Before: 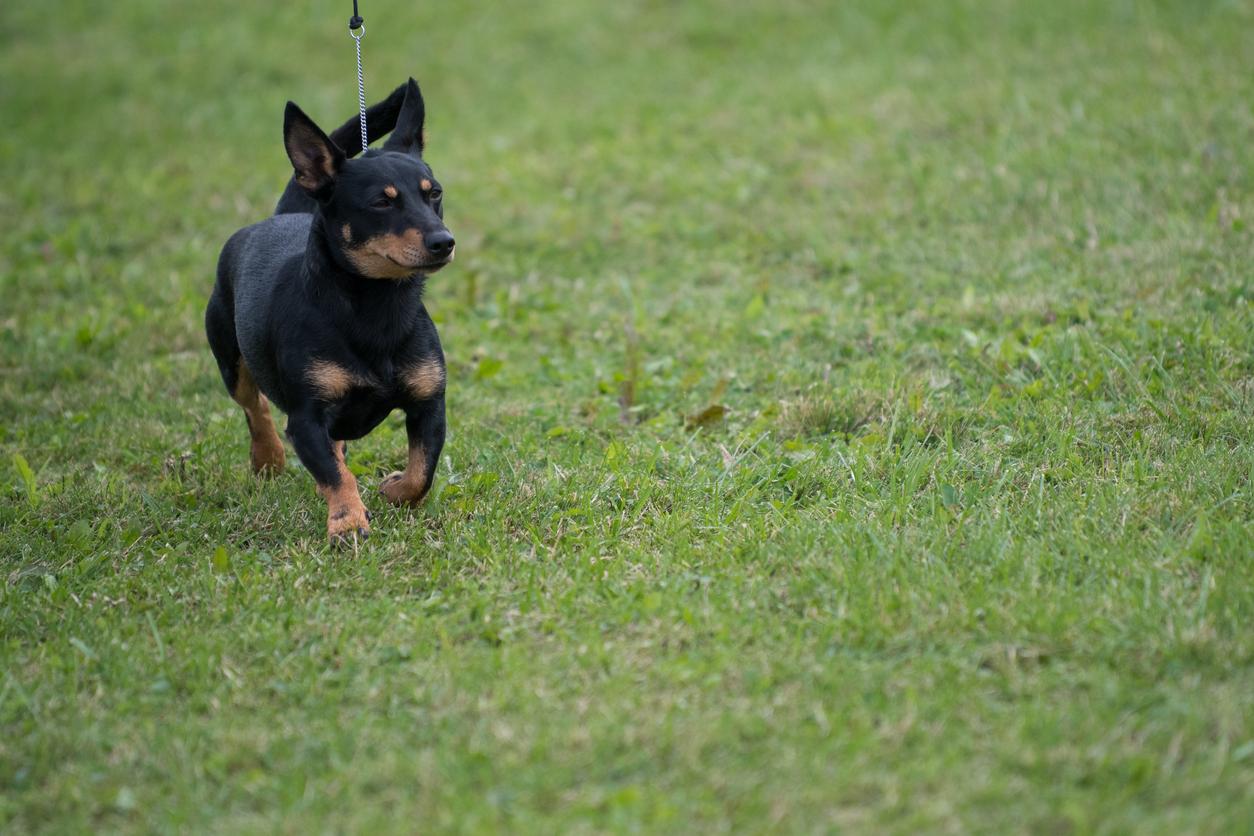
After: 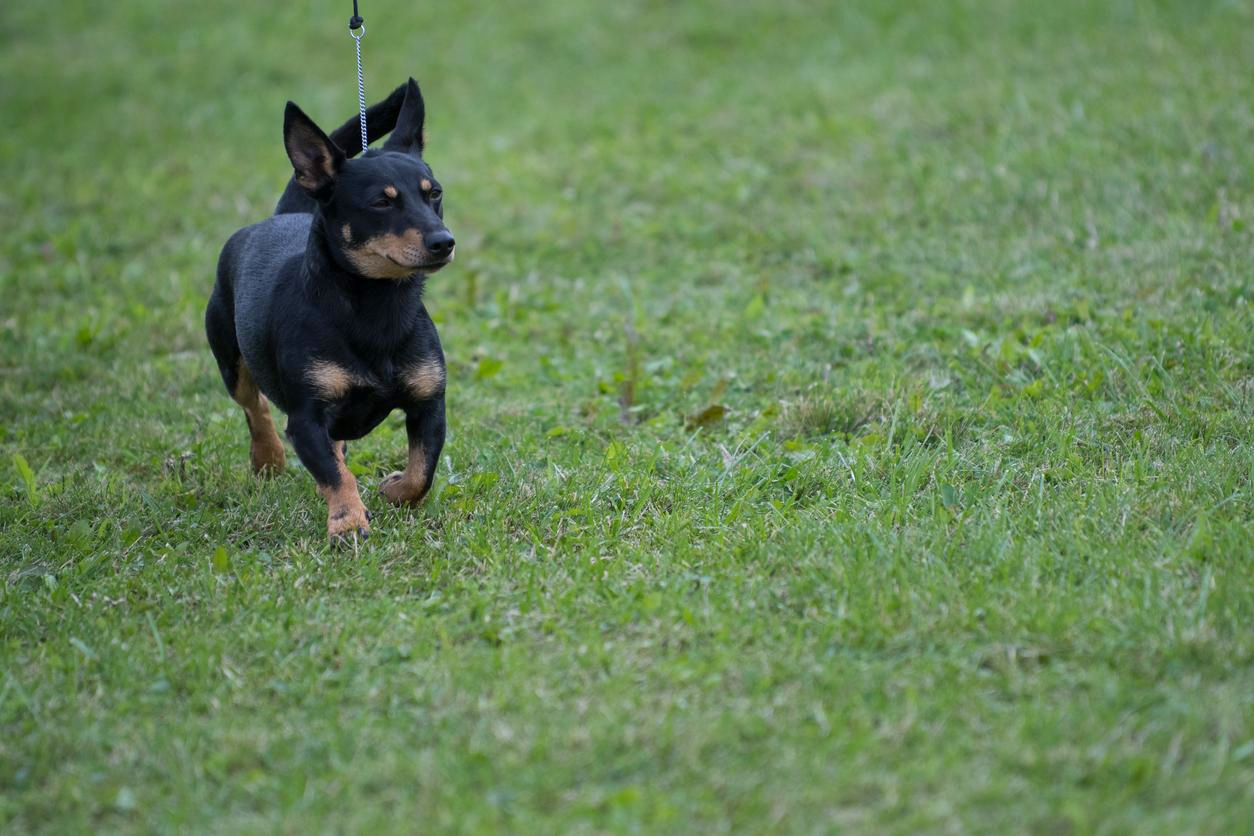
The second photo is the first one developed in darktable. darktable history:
shadows and highlights: radius 100.41, shadows 50.55, highlights -64.36, highlights color adjustment 49.82%, soften with gaussian
white balance: red 0.924, blue 1.095
